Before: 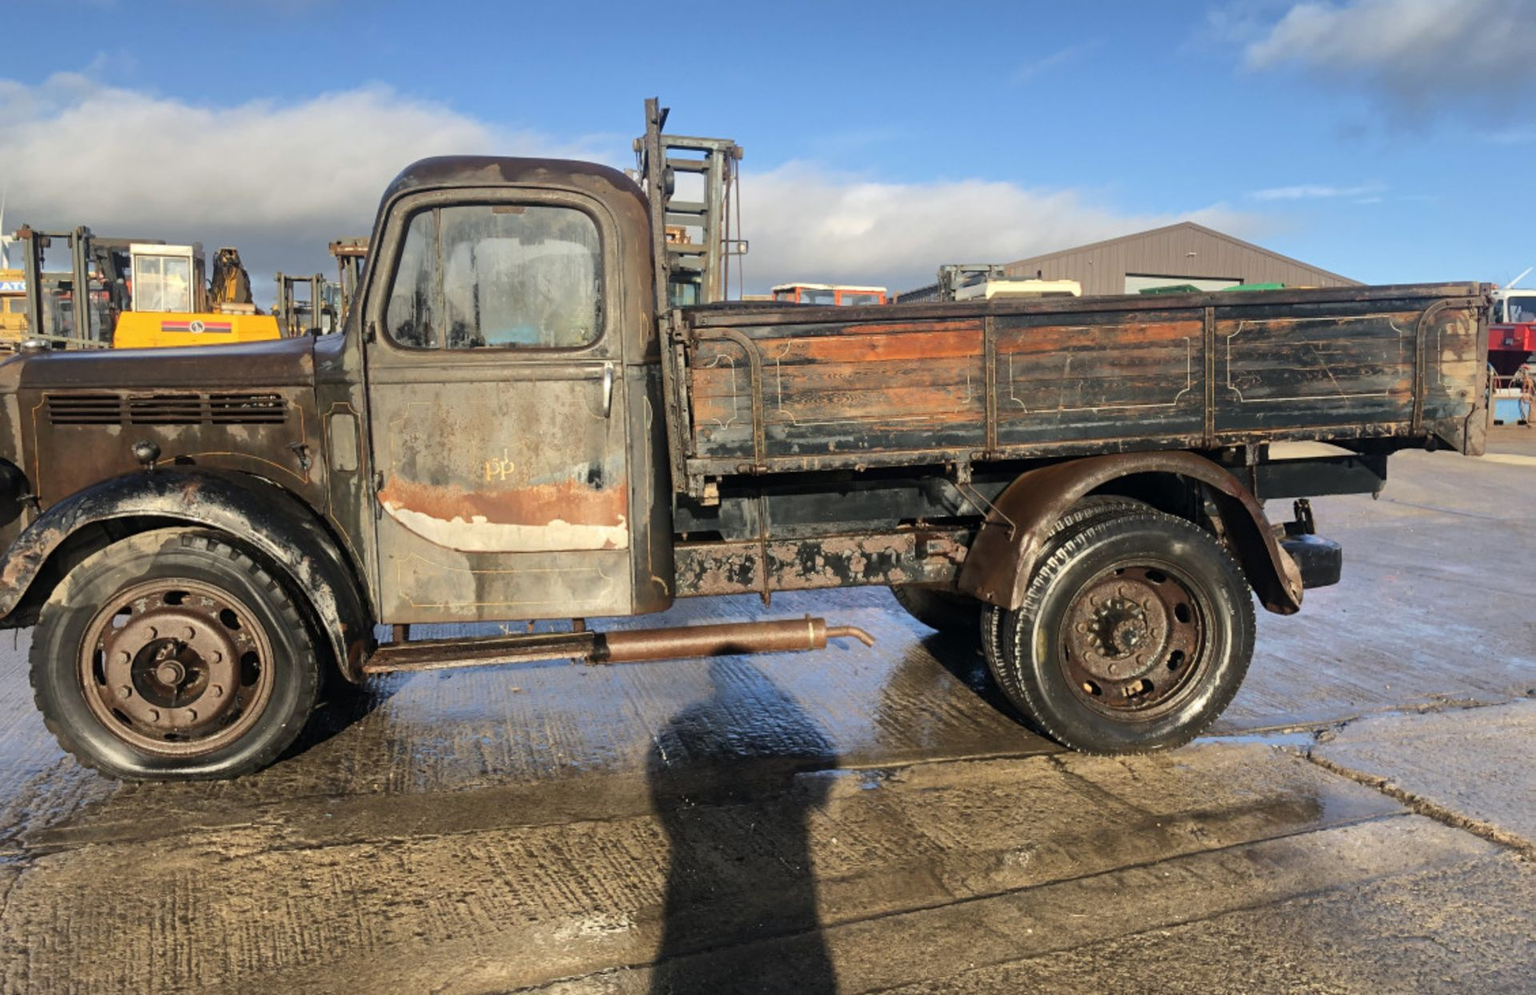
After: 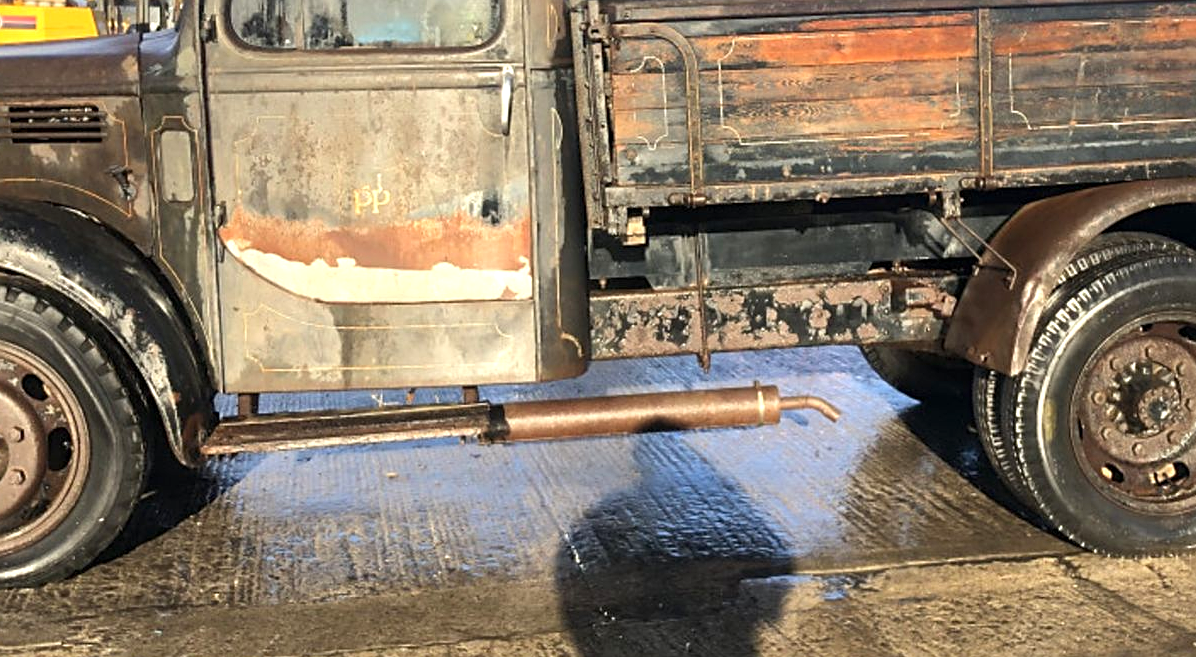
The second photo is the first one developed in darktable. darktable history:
sharpen: on, module defaults
exposure: exposure 0.602 EV, compensate highlight preservation false
crop: left 13.179%, top 31.177%, right 24.522%, bottom 15.937%
